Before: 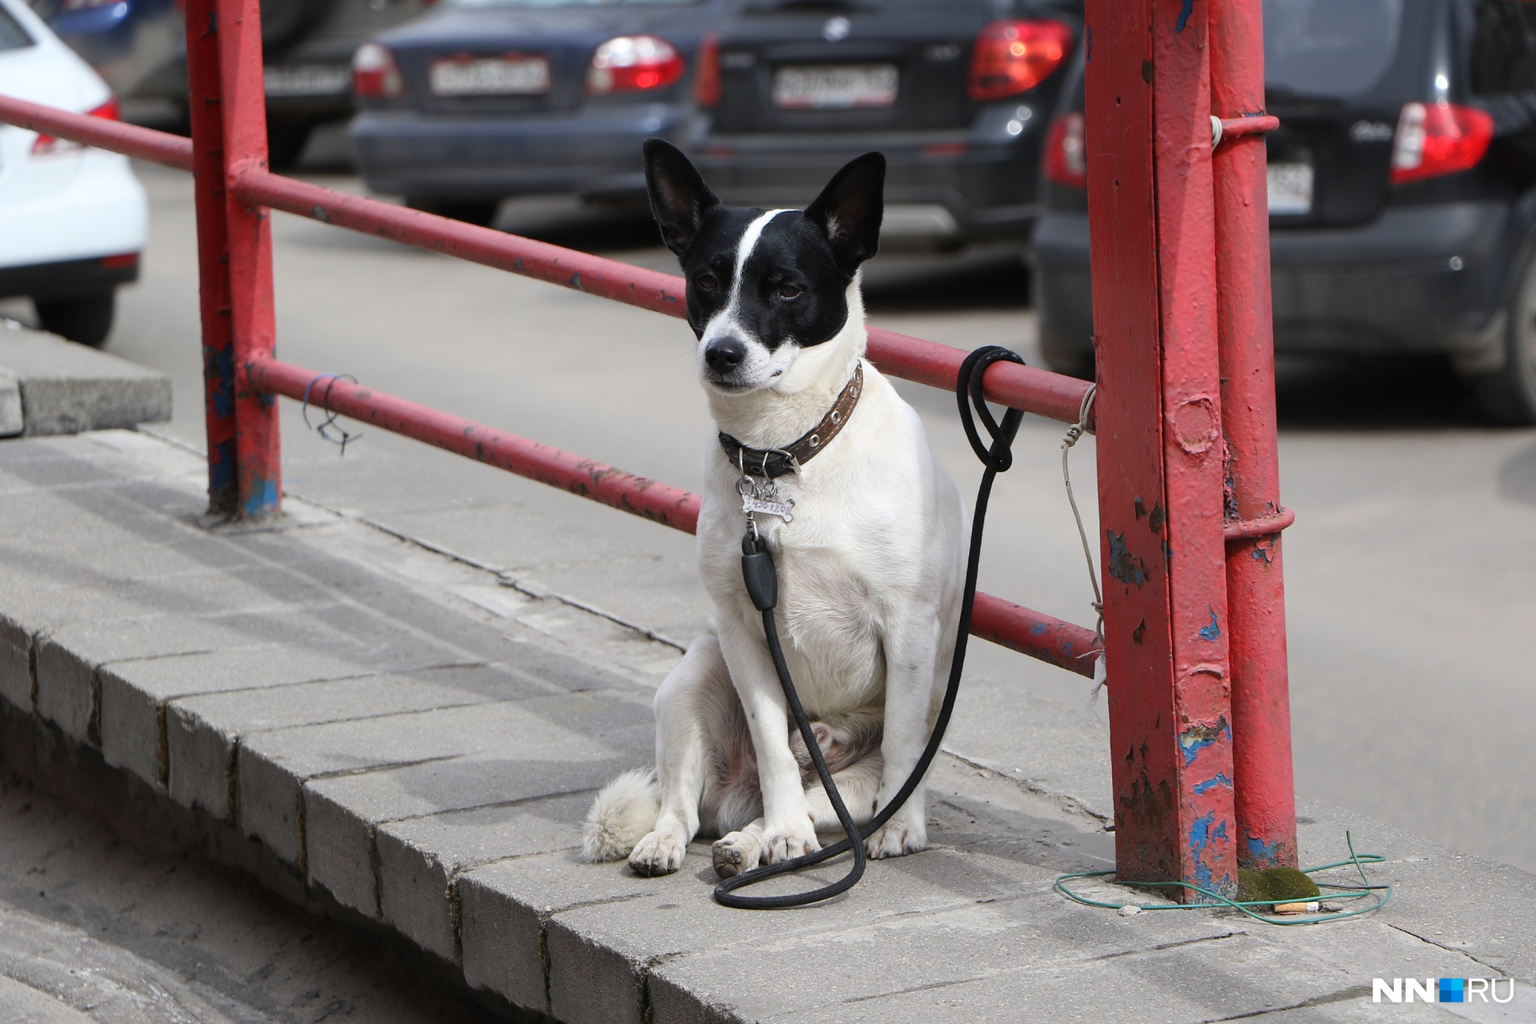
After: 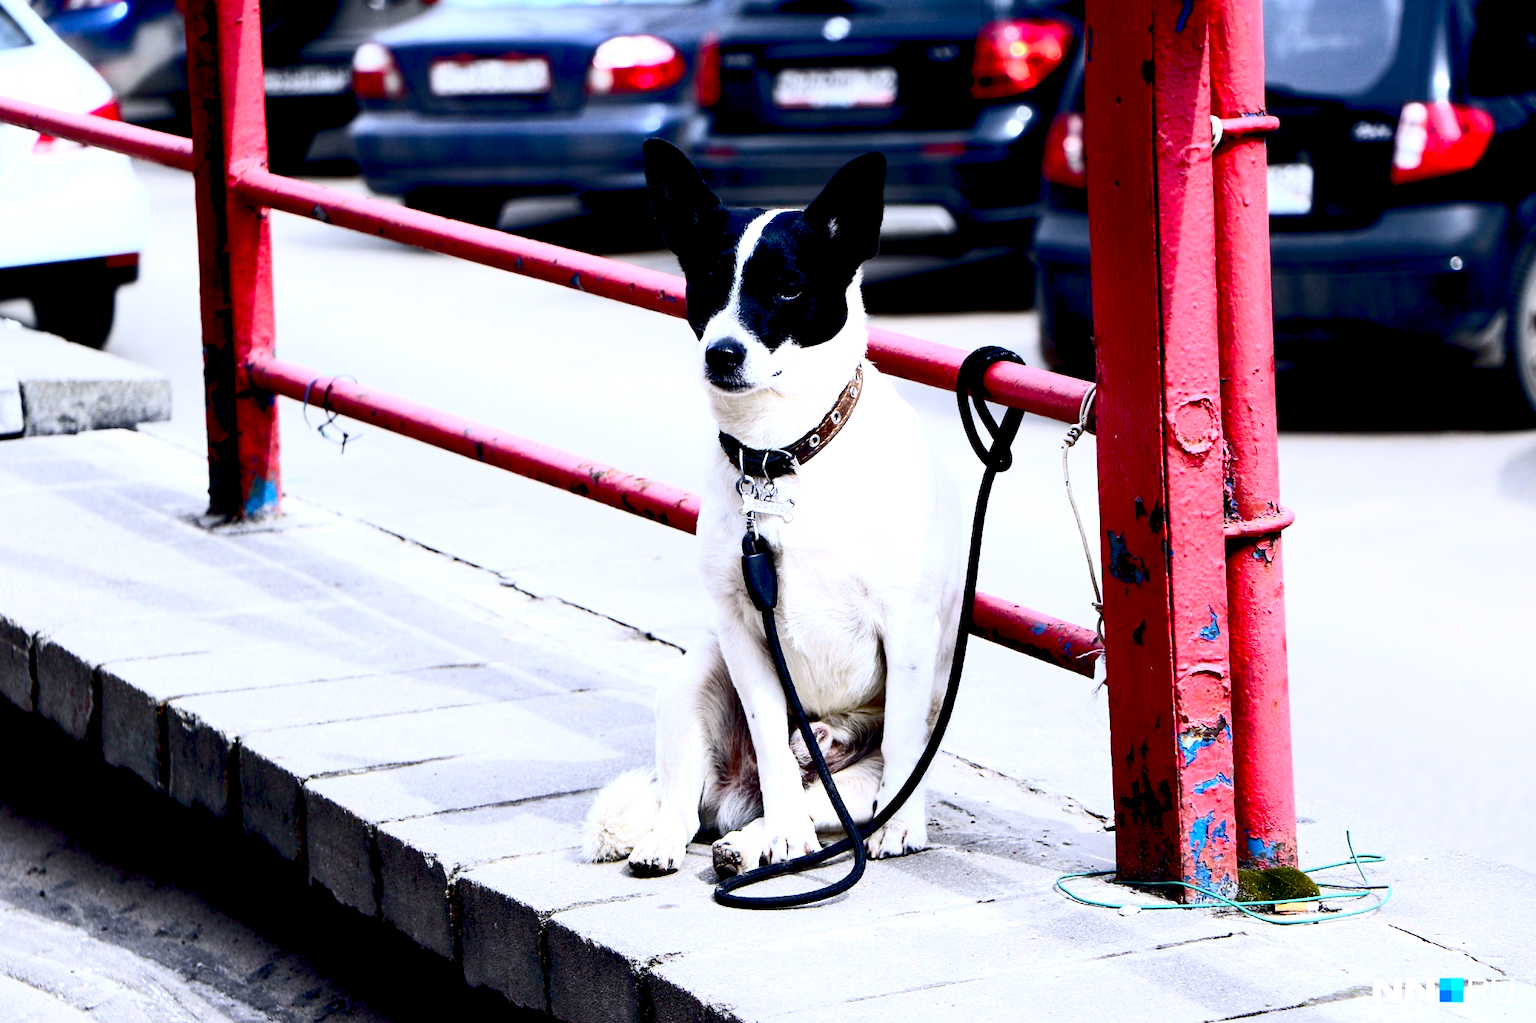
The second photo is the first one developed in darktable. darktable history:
white balance: red 0.948, green 1.02, blue 1.176
exposure: black level correction 0.035, exposure 0.9 EV, compensate highlight preservation false
contrast brightness saturation: contrast 0.4, brightness 0.05, saturation 0.25
color calibration: x 0.329, y 0.345, temperature 5633 K
